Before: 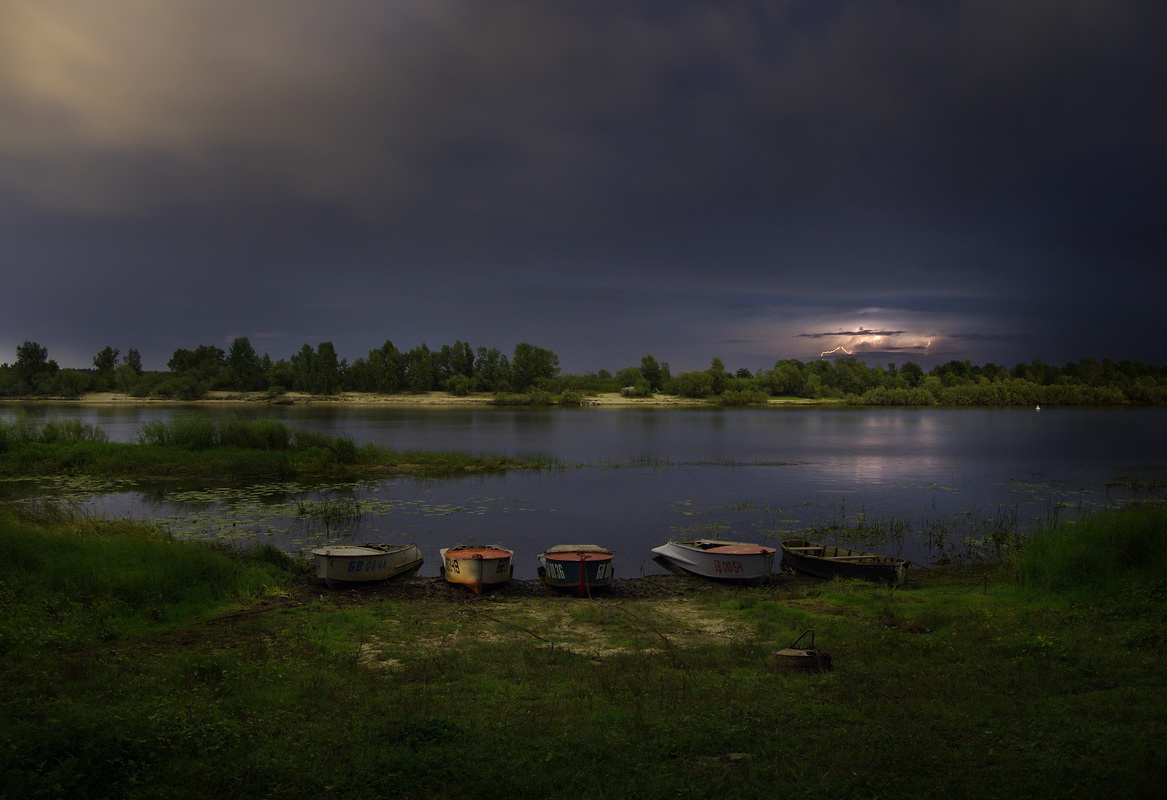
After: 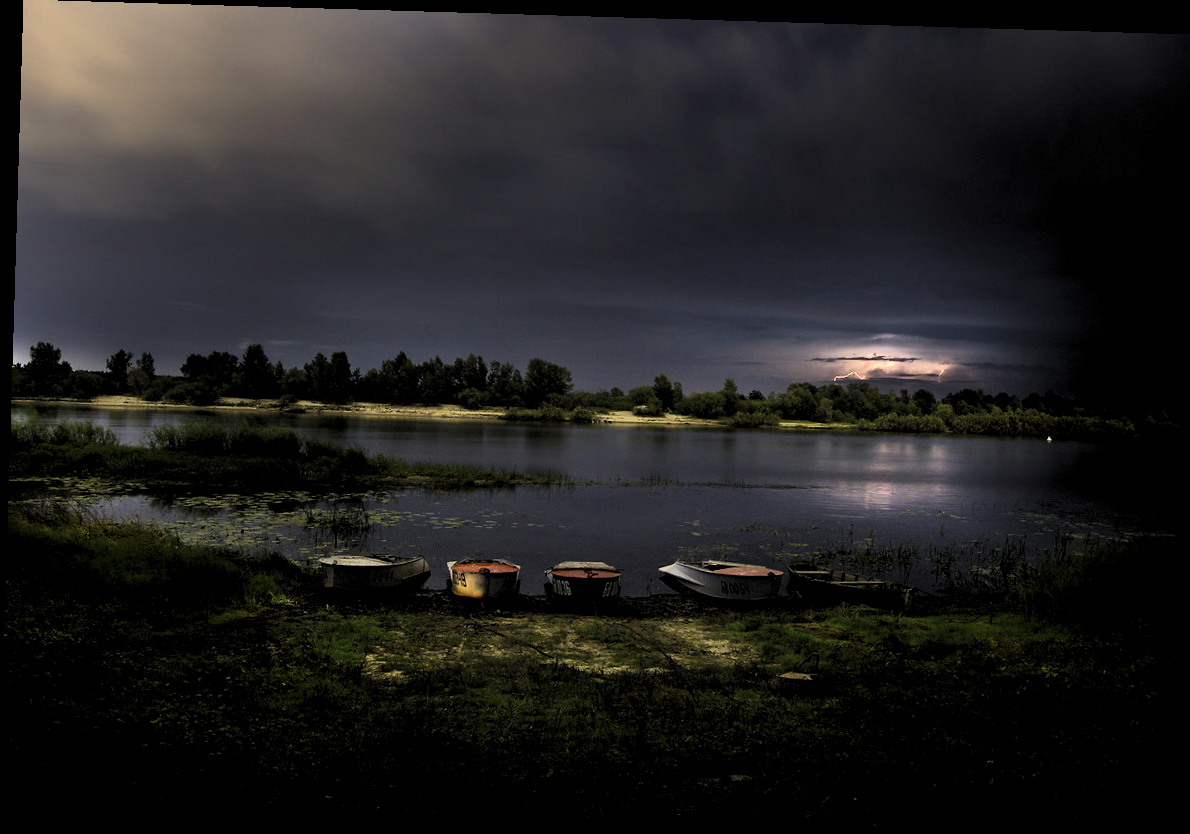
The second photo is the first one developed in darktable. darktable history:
shadows and highlights: low approximation 0.01, soften with gaussian
rotate and perspective: rotation 1.72°, automatic cropping off
levels: levels [0.116, 0.574, 1]
